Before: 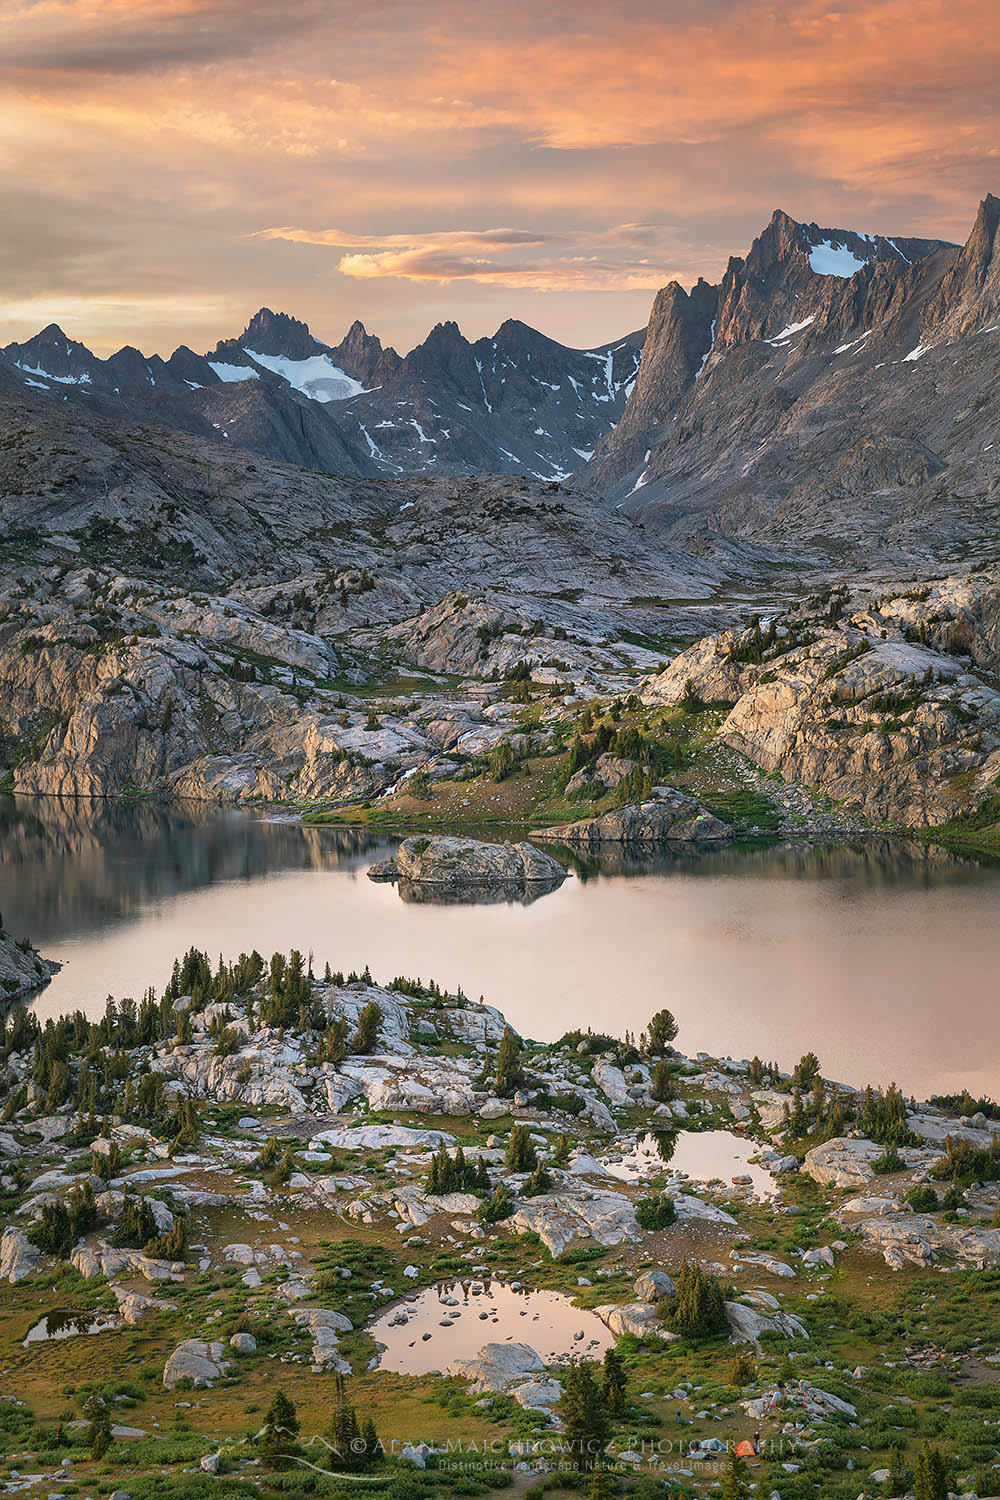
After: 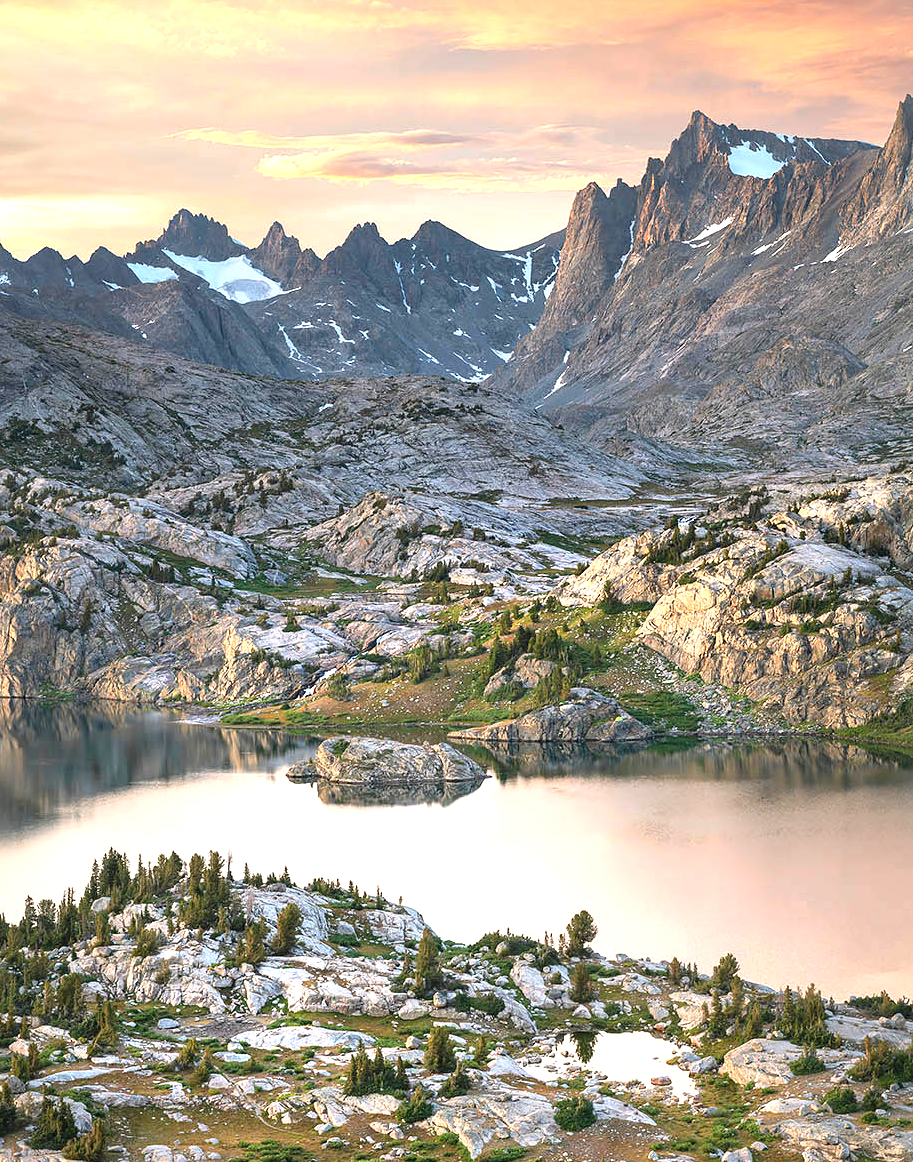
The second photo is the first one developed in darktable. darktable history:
crop: left 8.155%, top 6.611%, bottom 15.385%
exposure: black level correction 0, exposure 0.95 EV, compensate exposure bias true, compensate highlight preservation false
